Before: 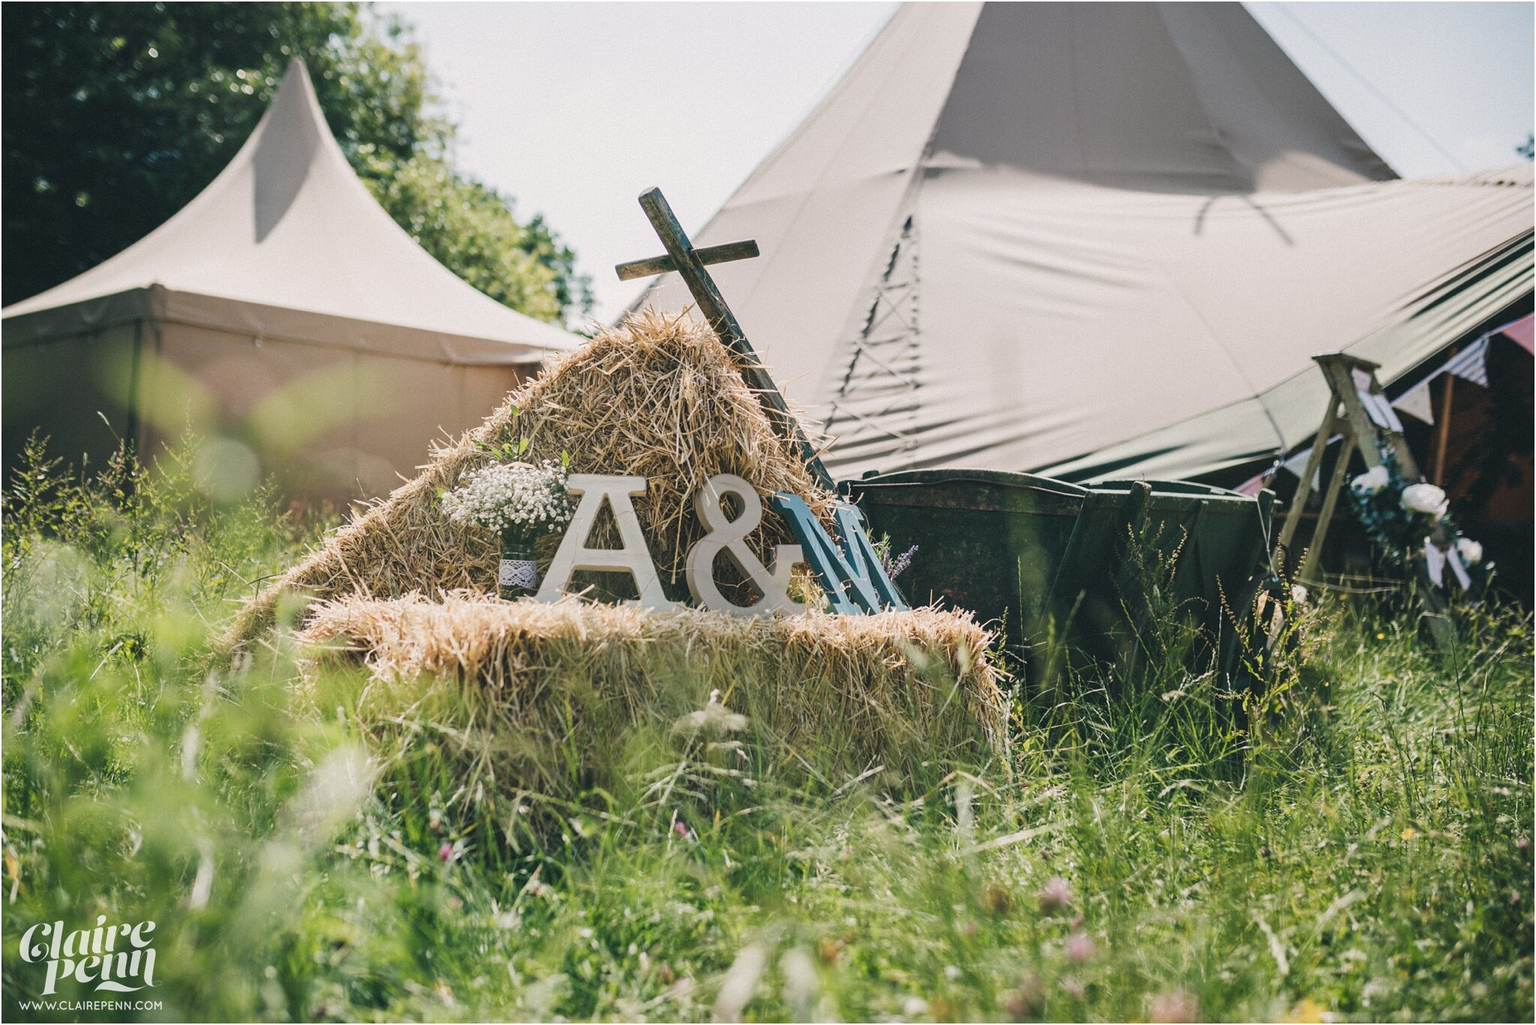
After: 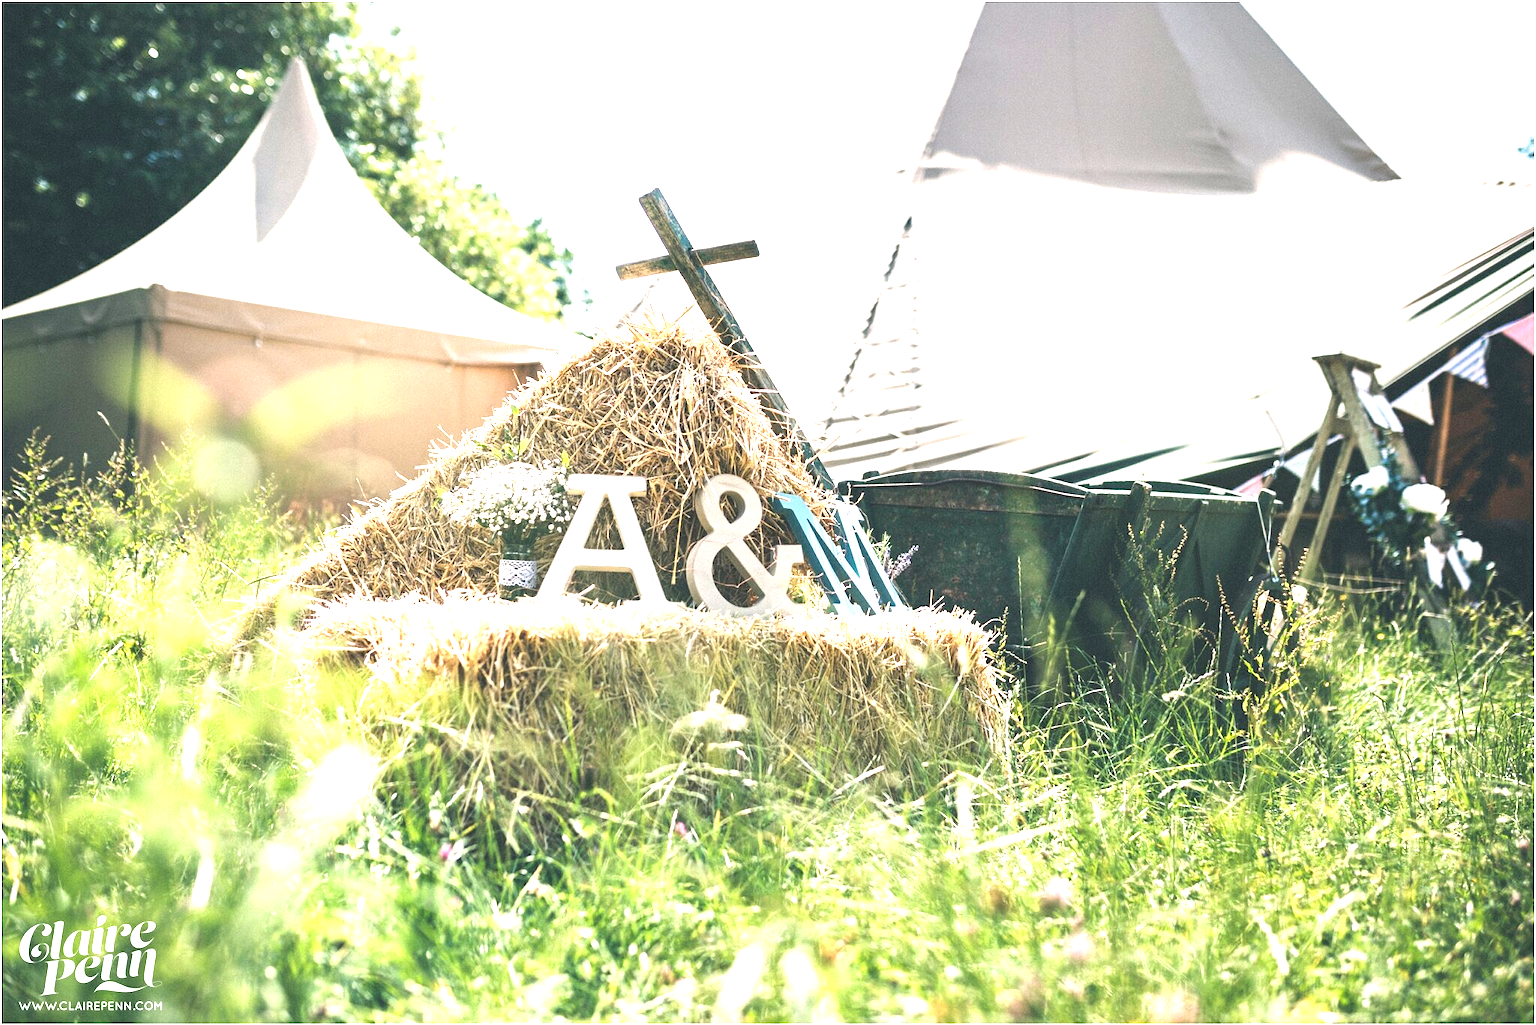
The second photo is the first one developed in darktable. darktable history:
exposure: black level correction 0, exposure 1.588 EV, compensate highlight preservation false
